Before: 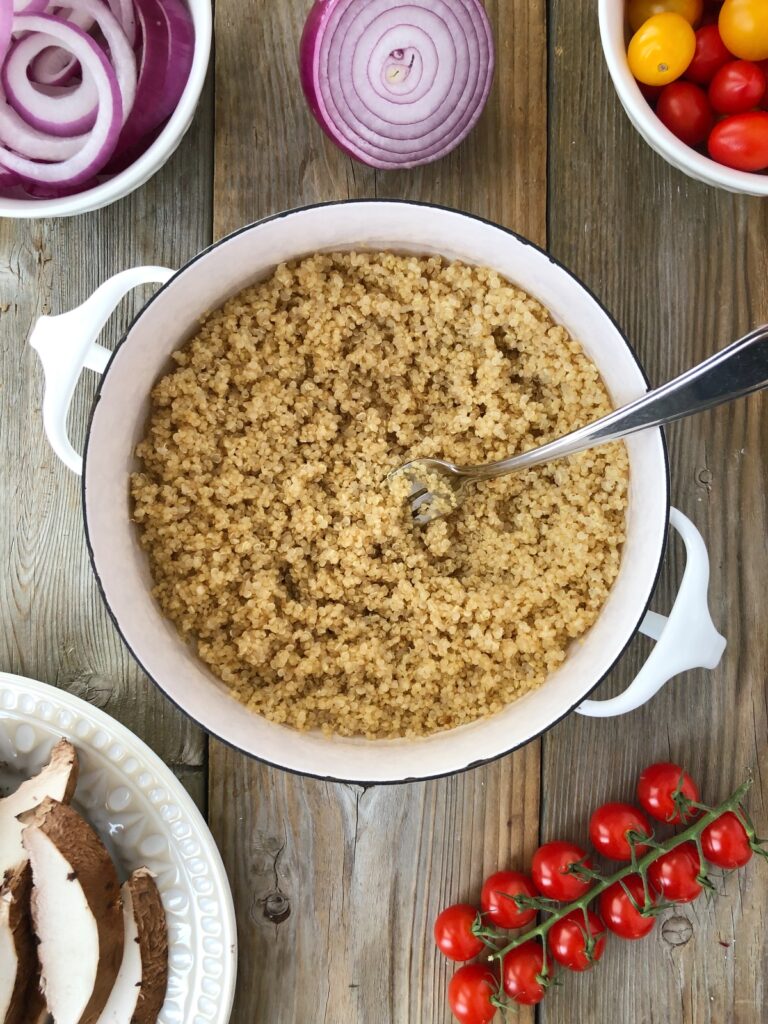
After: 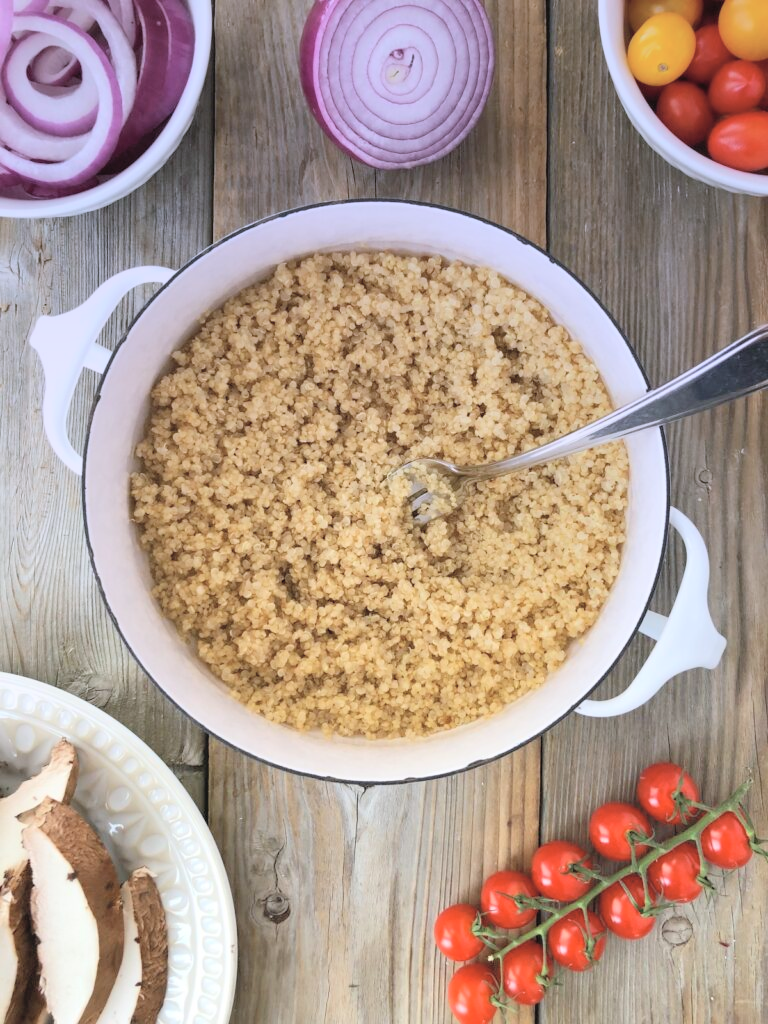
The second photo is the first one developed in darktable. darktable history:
graduated density: hue 238.83°, saturation 50%
global tonemap: drago (0.7, 100)
